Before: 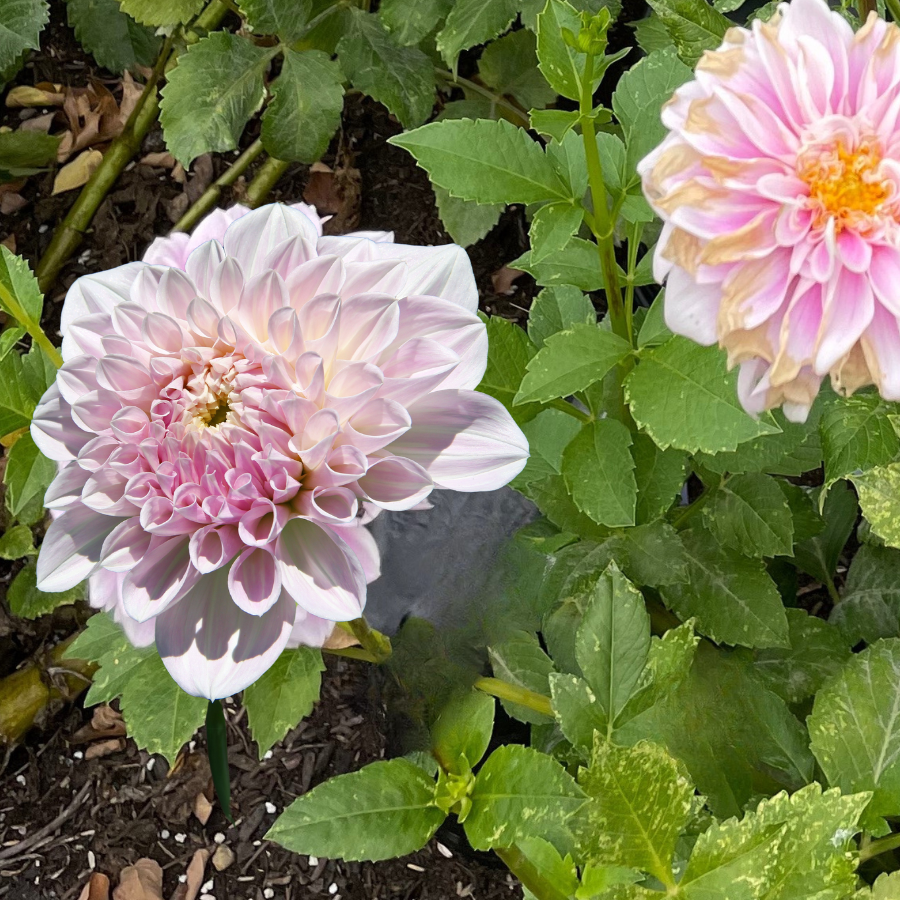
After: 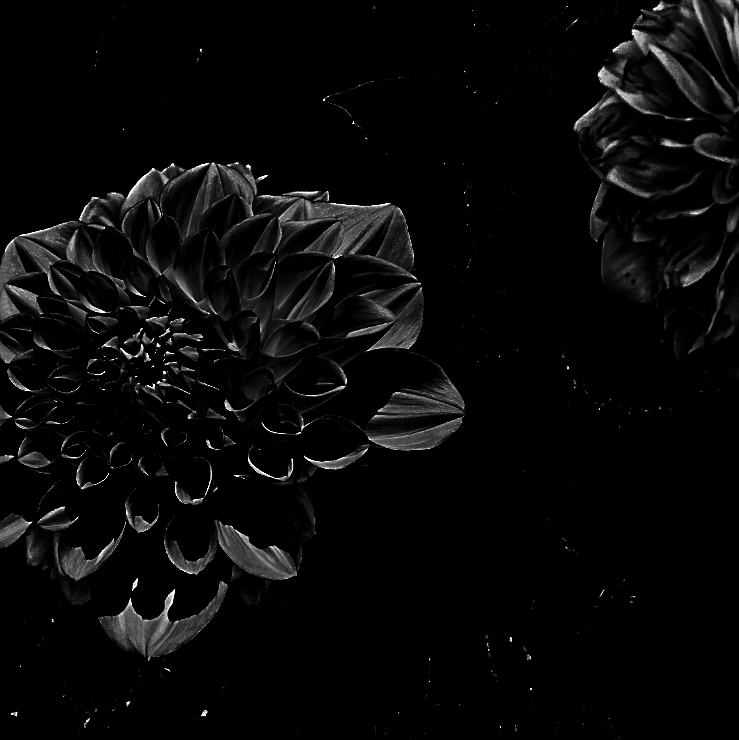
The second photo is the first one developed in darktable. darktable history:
crop and rotate: left 7.196%, top 4.574%, right 10.605%, bottom 13.178%
white balance: red 0.967, blue 1.049
exposure: black level correction 0.012, compensate highlight preservation false
color zones: curves: ch0 [(0.224, 0.526) (0.75, 0.5)]; ch1 [(0.055, 0.526) (0.224, 0.761) (0.377, 0.526) (0.75, 0.5)]
levels: levels [0.721, 0.937, 0.997]
sharpen: on, module defaults
monochrome: a 79.32, b 81.83, size 1.1
